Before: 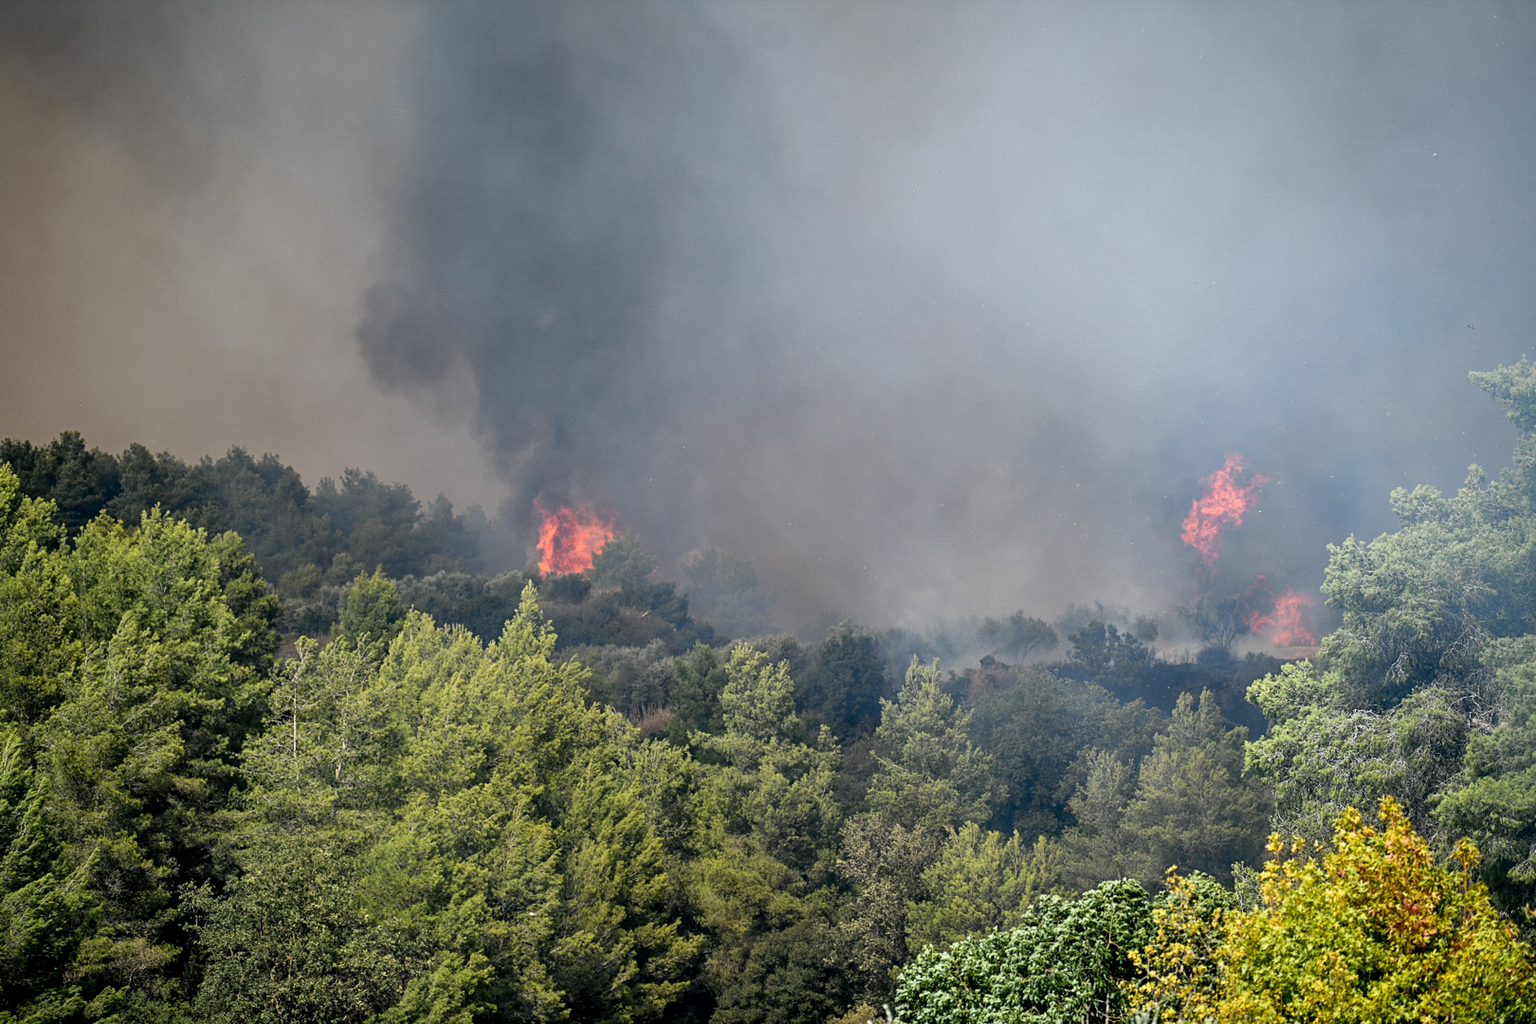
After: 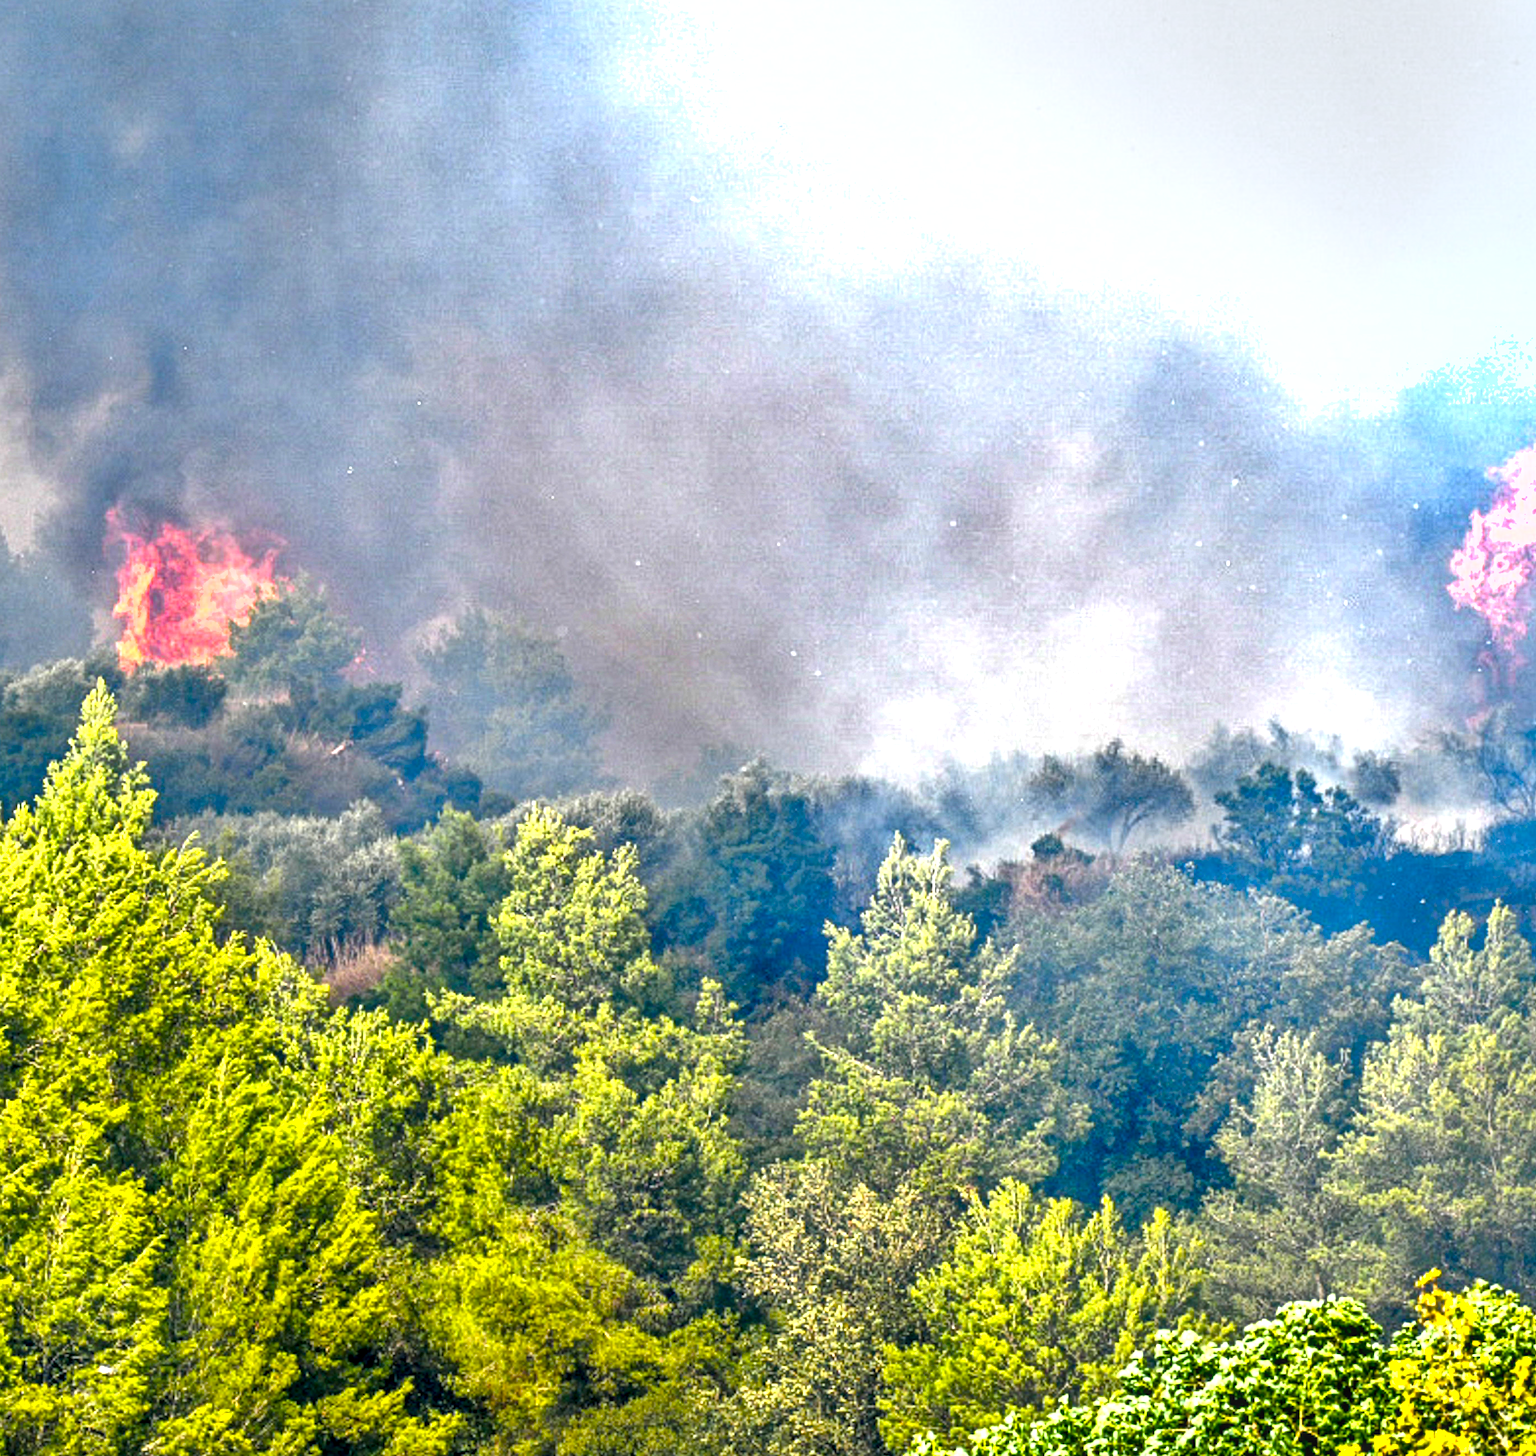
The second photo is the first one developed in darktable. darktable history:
exposure: black level correction 0, exposure 1.1 EV, compensate exposure bias true, compensate highlight preservation false
crop: left 31.379%, top 24.658%, right 20.326%, bottom 6.628%
local contrast: on, module defaults
color balance rgb: linear chroma grading › shadows 10%, linear chroma grading › highlights 10%, linear chroma grading › global chroma 15%, linear chroma grading › mid-tones 15%, perceptual saturation grading › global saturation 40%, perceptual saturation grading › highlights -25%, perceptual saturation grading › mid-tones 35%, perceptual saturation grading › shadows 35%, perceptual brilliance grading › global brilliance 11.29%, global vibrance 11.29%
shadows and highlights: shadows 60, highlights -60.23, soften with gaussian
